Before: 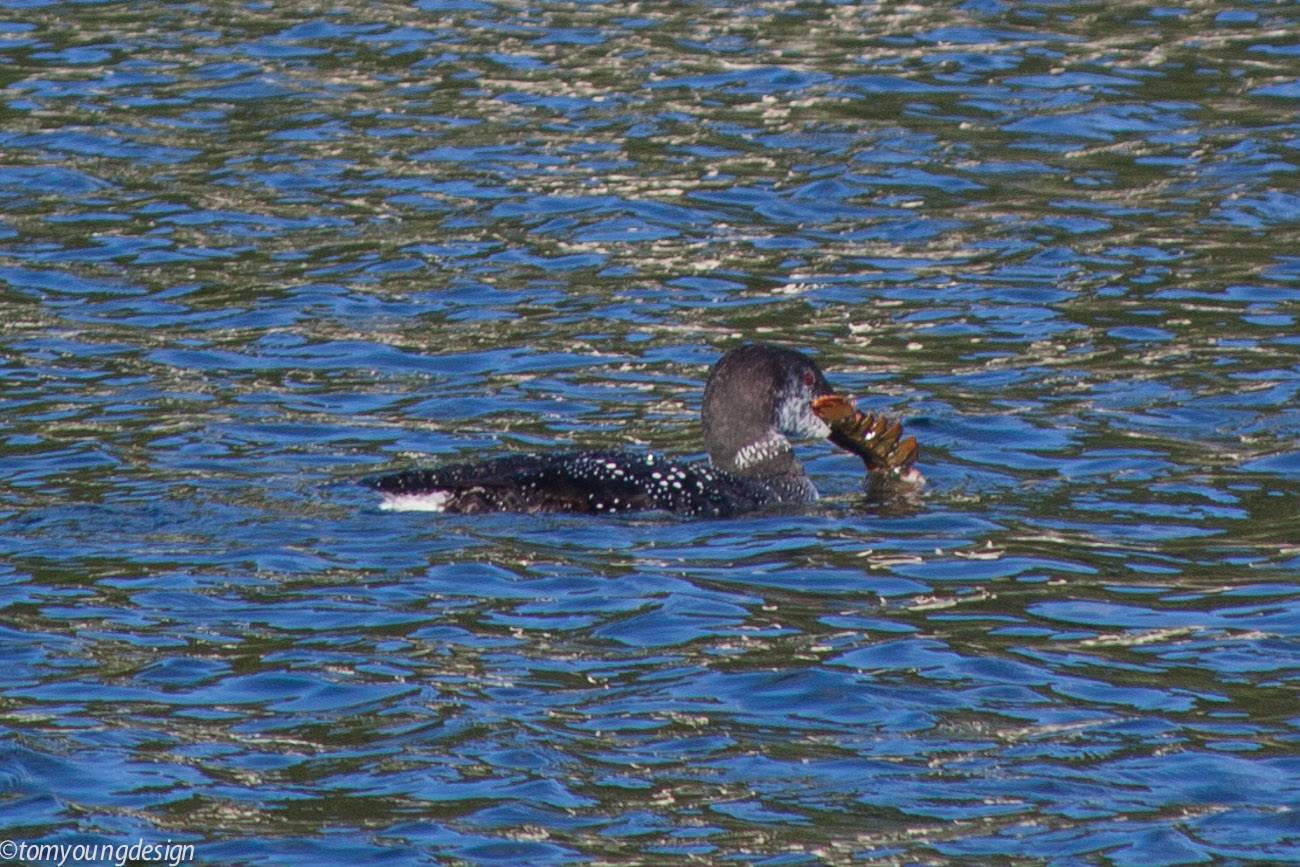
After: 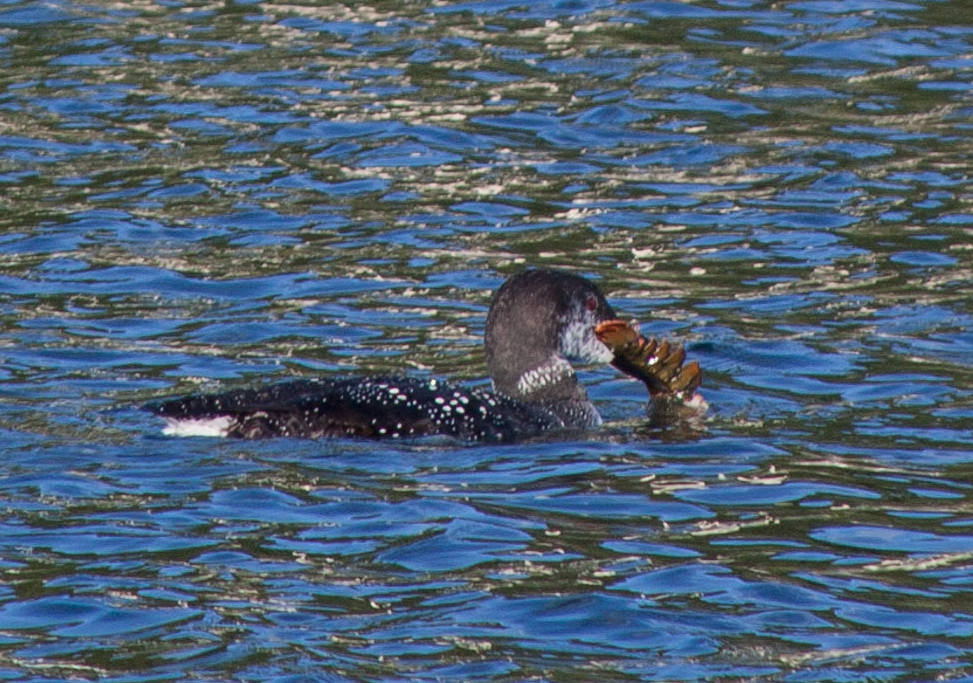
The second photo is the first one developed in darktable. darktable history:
crop: left 16.768%, top 8.653%, right 8.362%, bottom 12.485%
local contrast: mode bilateral grid, contrast 20, coarseness 50, detail 120%, midtone range 0.2
